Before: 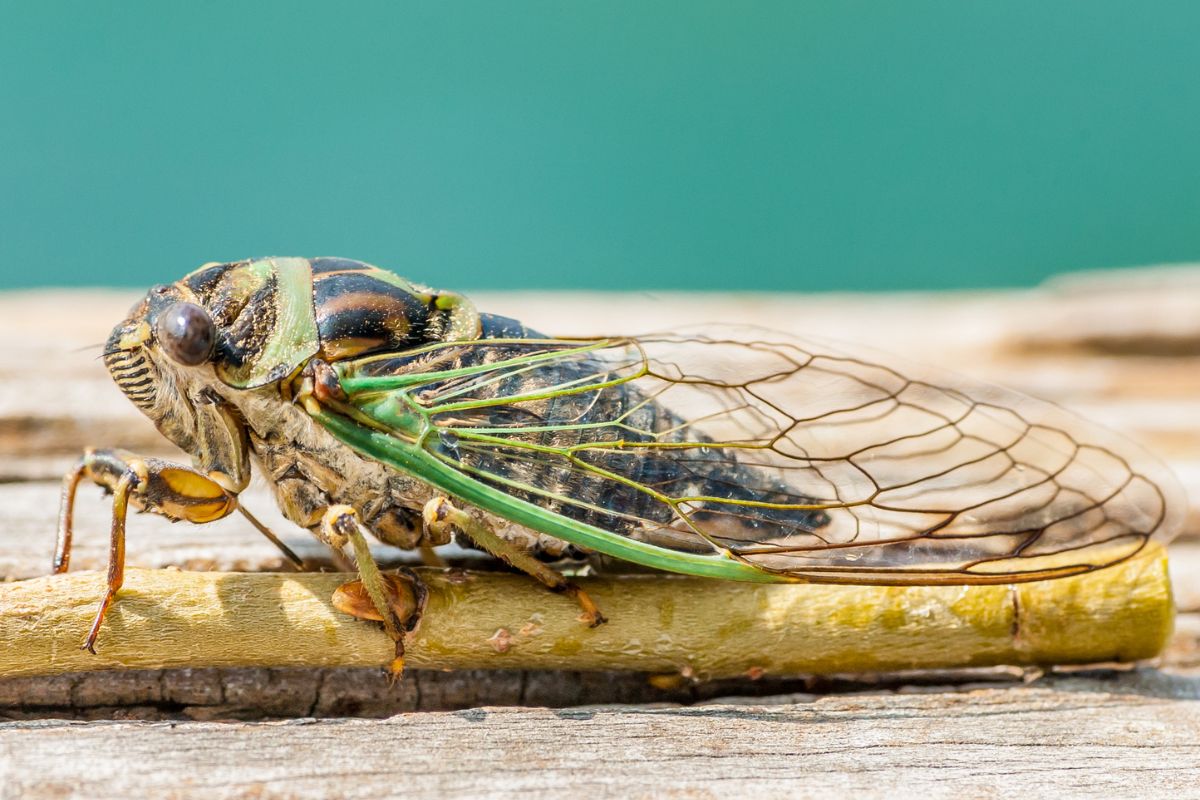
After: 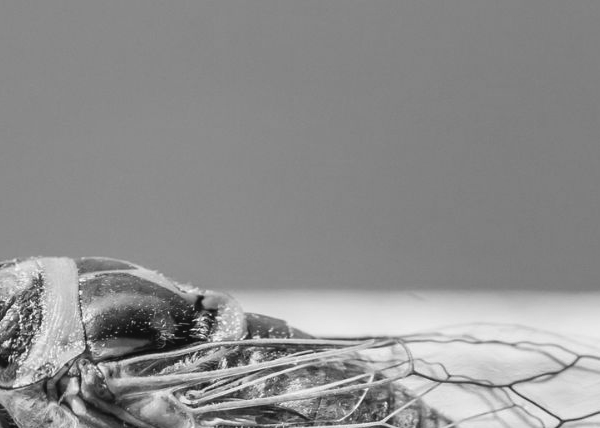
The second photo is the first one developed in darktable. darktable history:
crop: left 19.556%, right 30.401%, bottom 46.458%
color balance: lift [1.005, 0.99, 1.007, 1.01], gamma [1, 0.979, 1.011, 1.021], gain [0.923, 1.098, 1.025, 0.902], input saturation 90.45%, contrast 7.73%, output saturation 105.91%
monochrome: a 73.58, b 64.21
